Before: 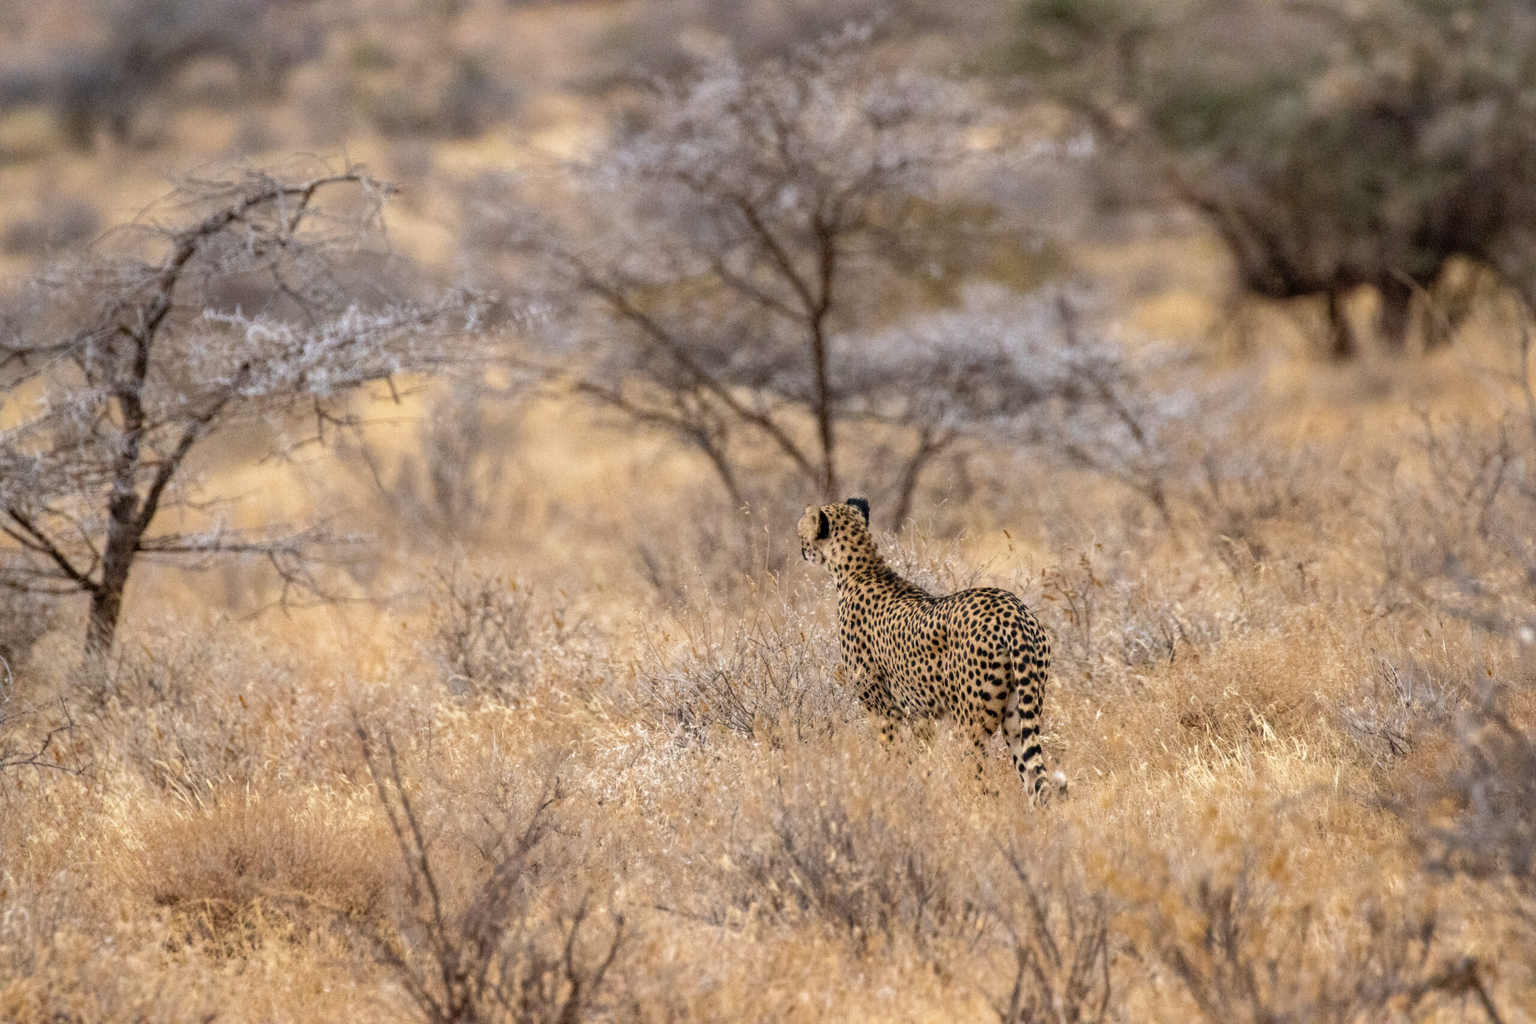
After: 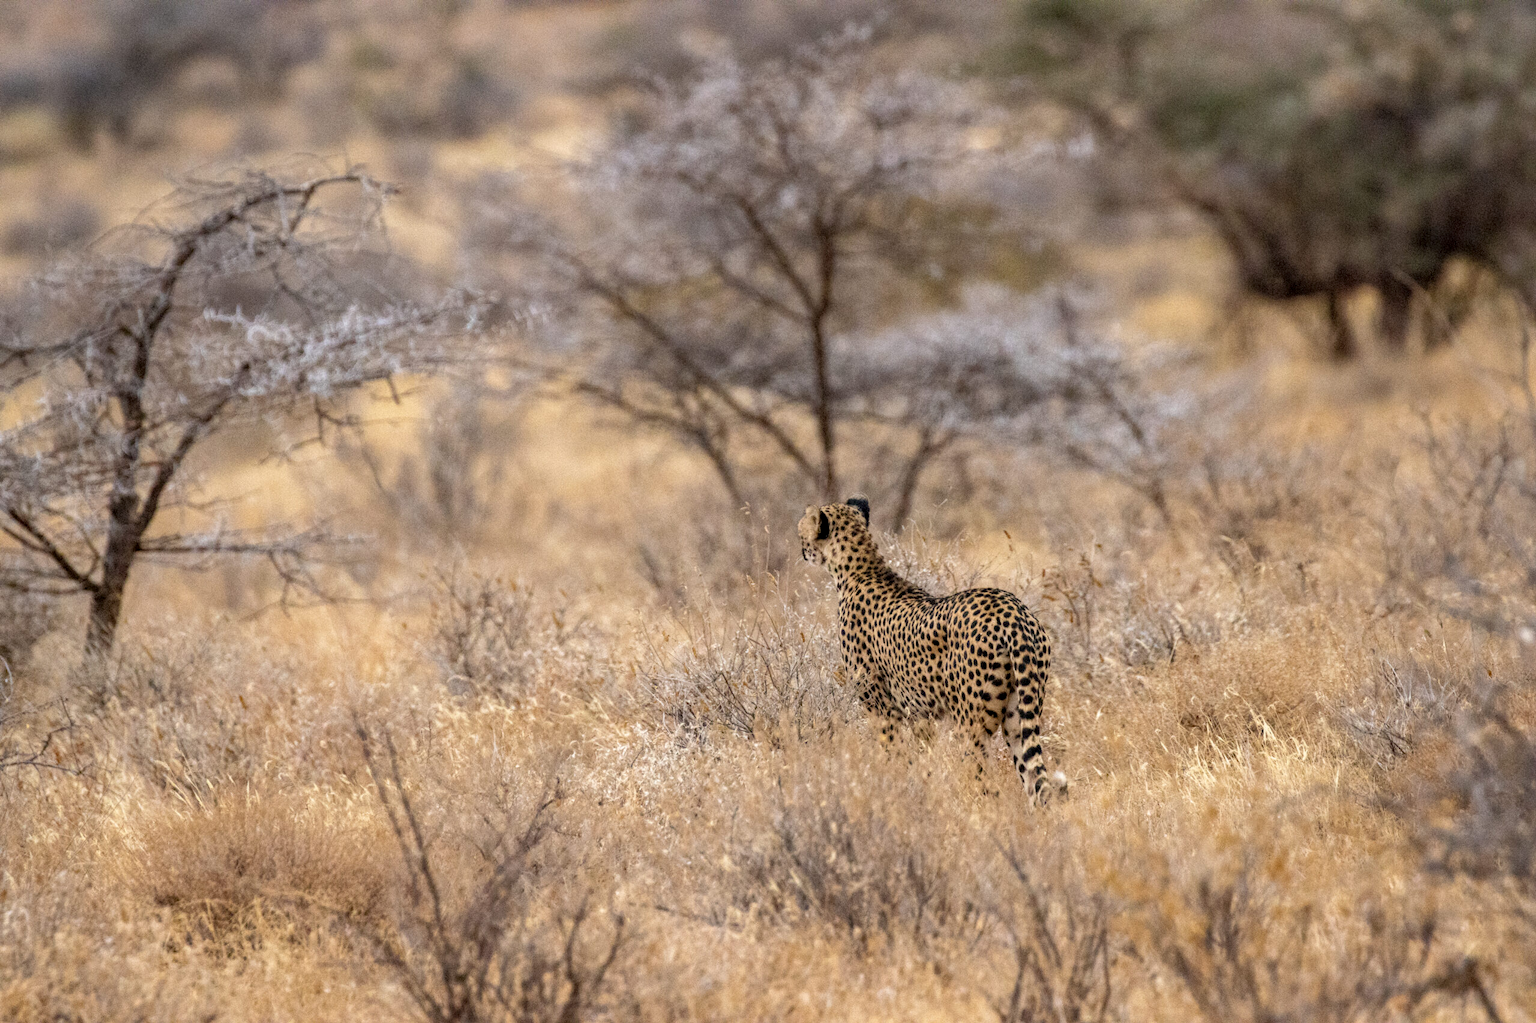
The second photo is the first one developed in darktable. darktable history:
local contrast: highlights 61%, shadows 106%, detail 107%, midtone range 0.529
crop: bottom 0.071%
